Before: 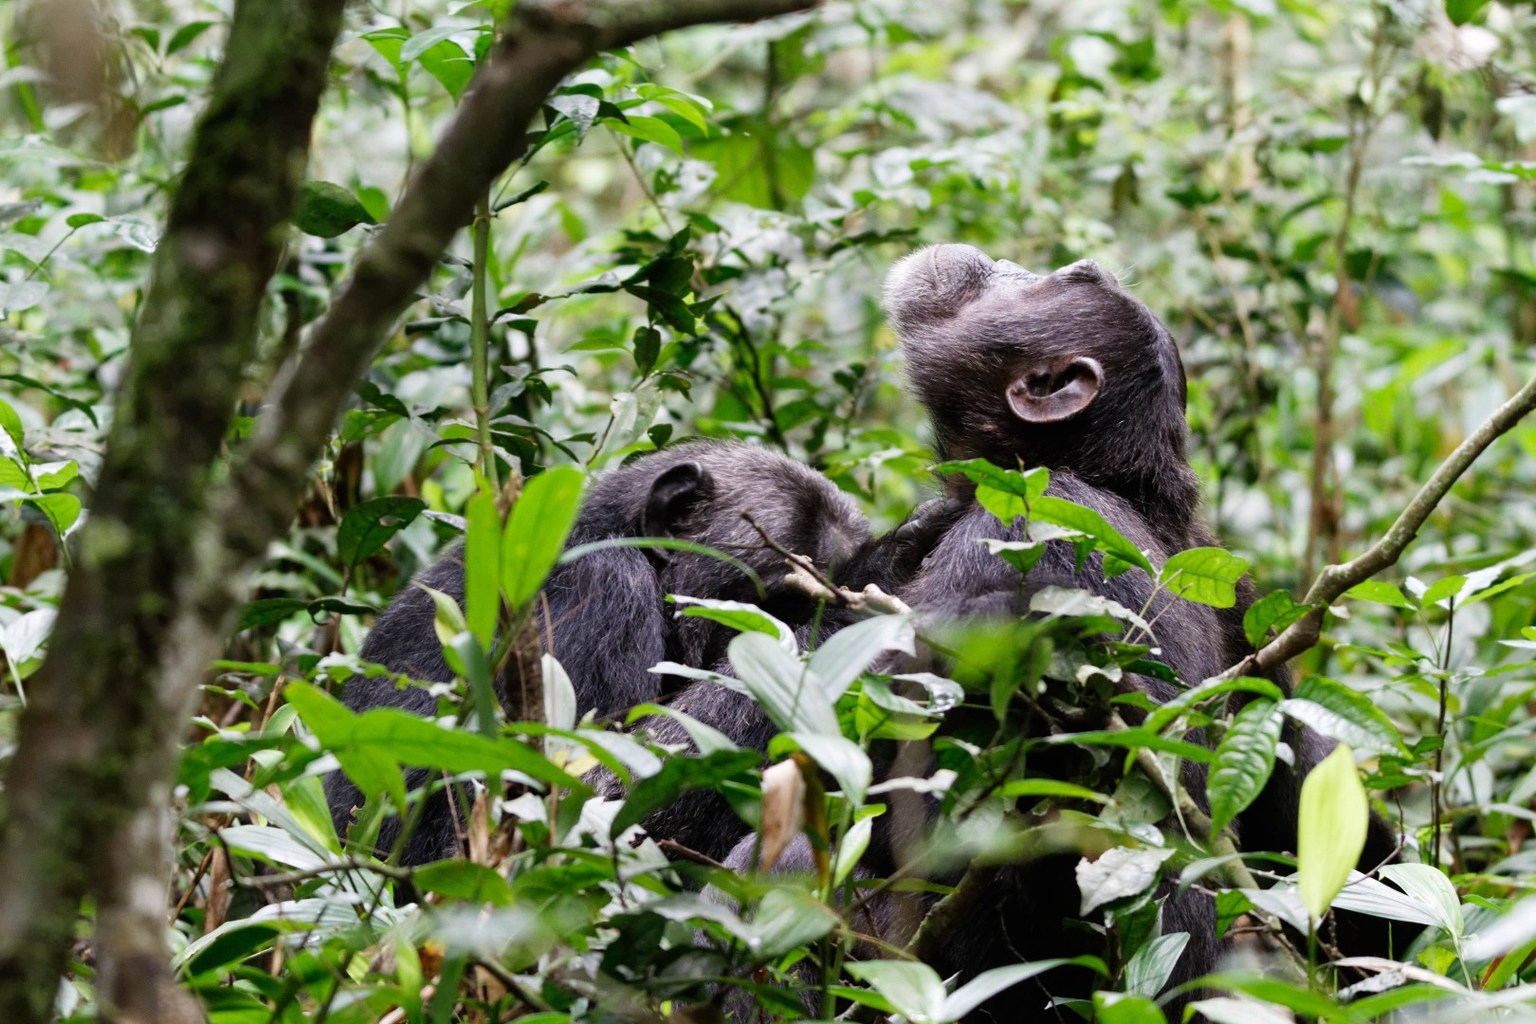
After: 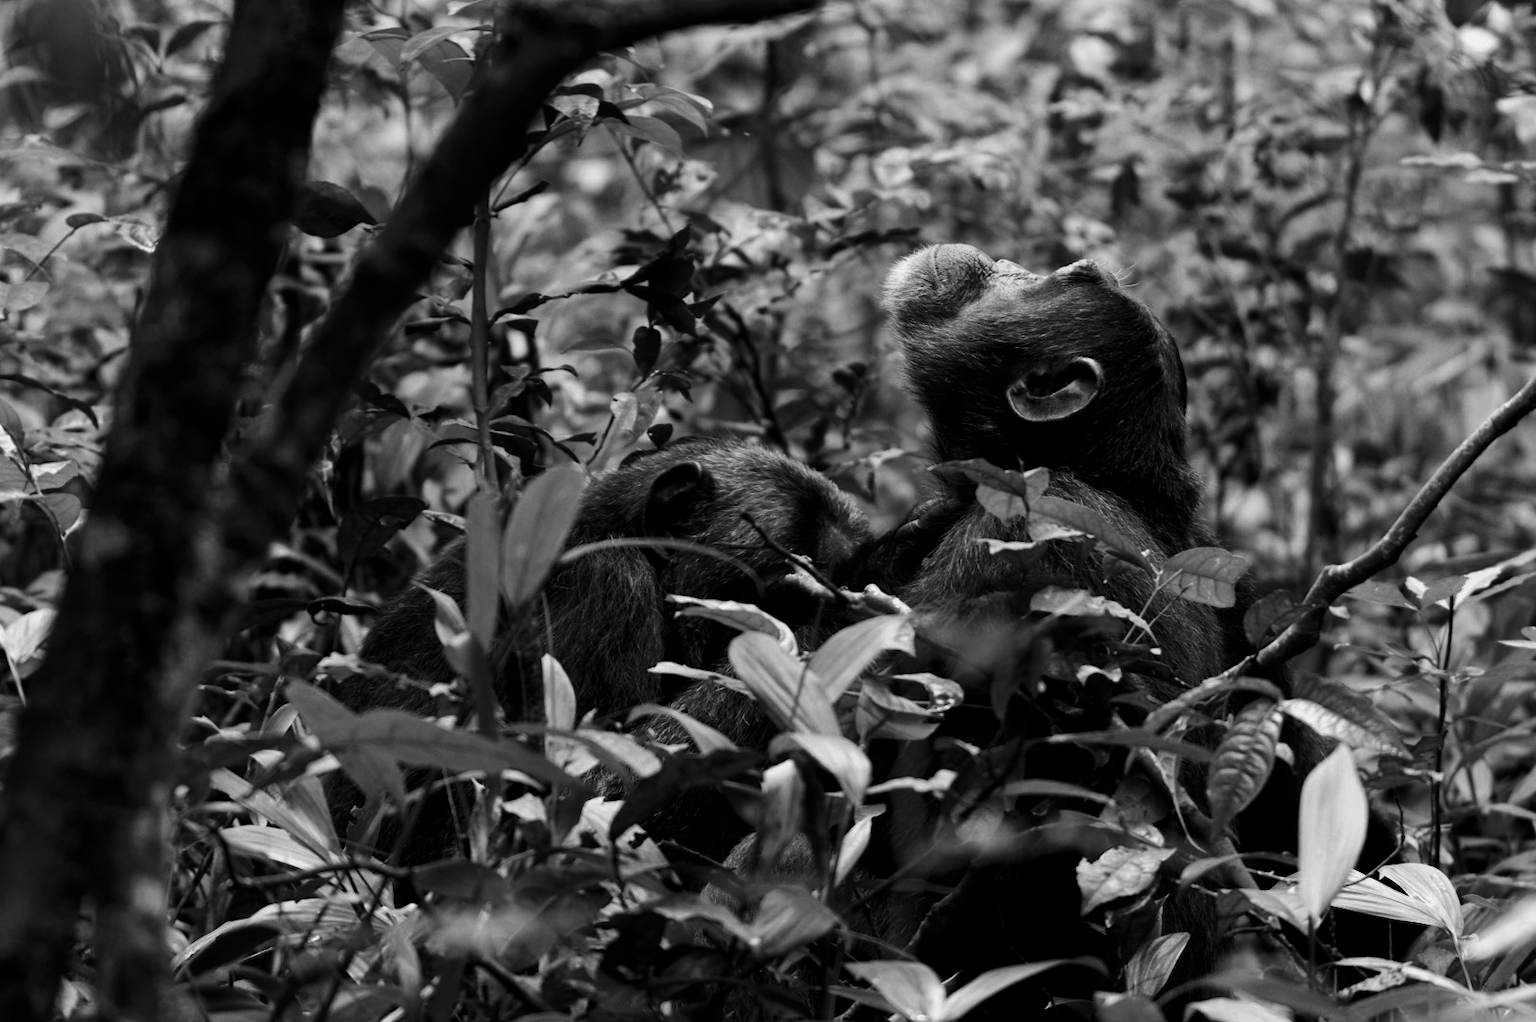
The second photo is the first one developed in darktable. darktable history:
contrast brightness saturation: contrast -0.03, brightness -0.59, saturation -1
crop: top 0.05%, bottom 0.098%
